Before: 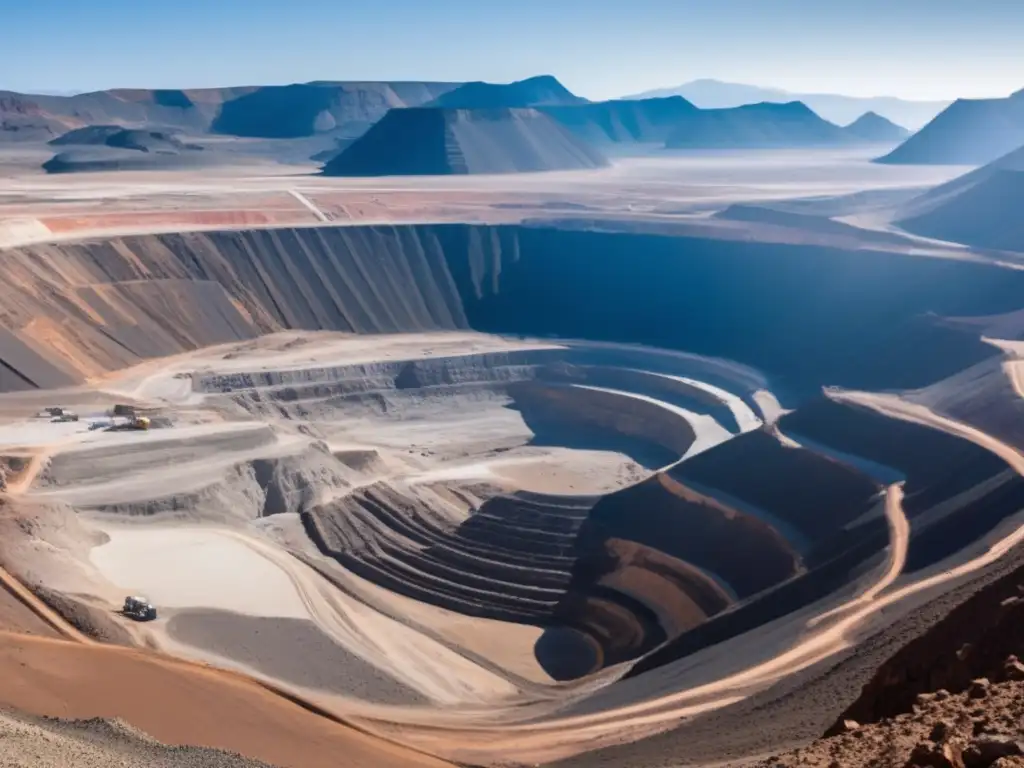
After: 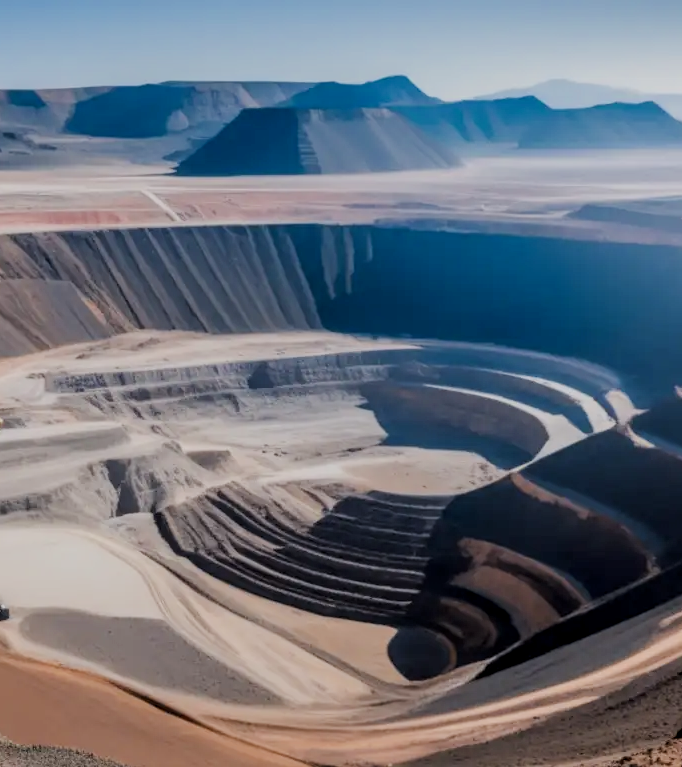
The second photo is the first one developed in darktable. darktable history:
local contrast: on, module defaults
filmic rgb: black relative exposure -7.15 EV, white relative exposure 5.36 EV, hardness 3.02
crop and rotate: left 14.436%, right 18.898%
